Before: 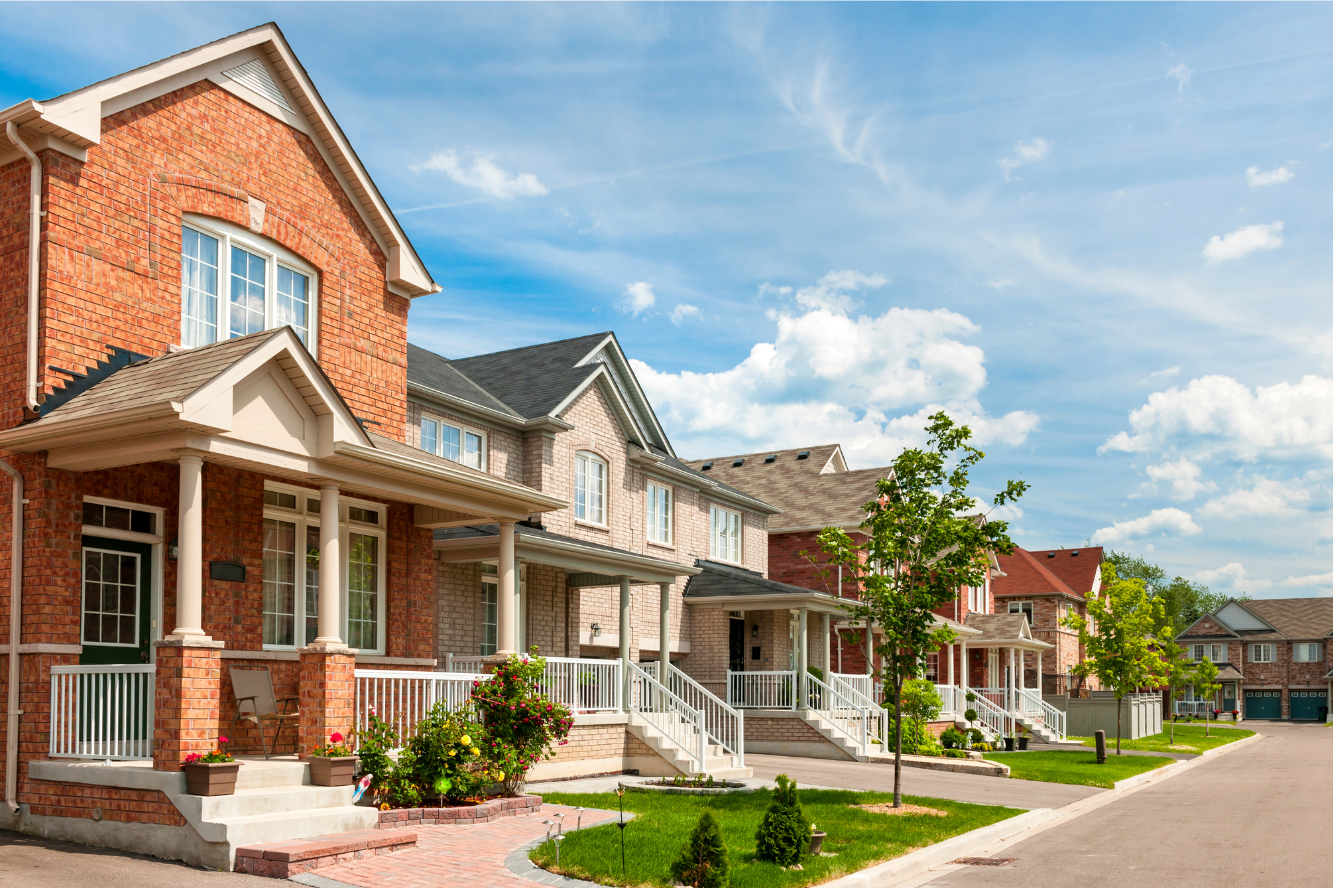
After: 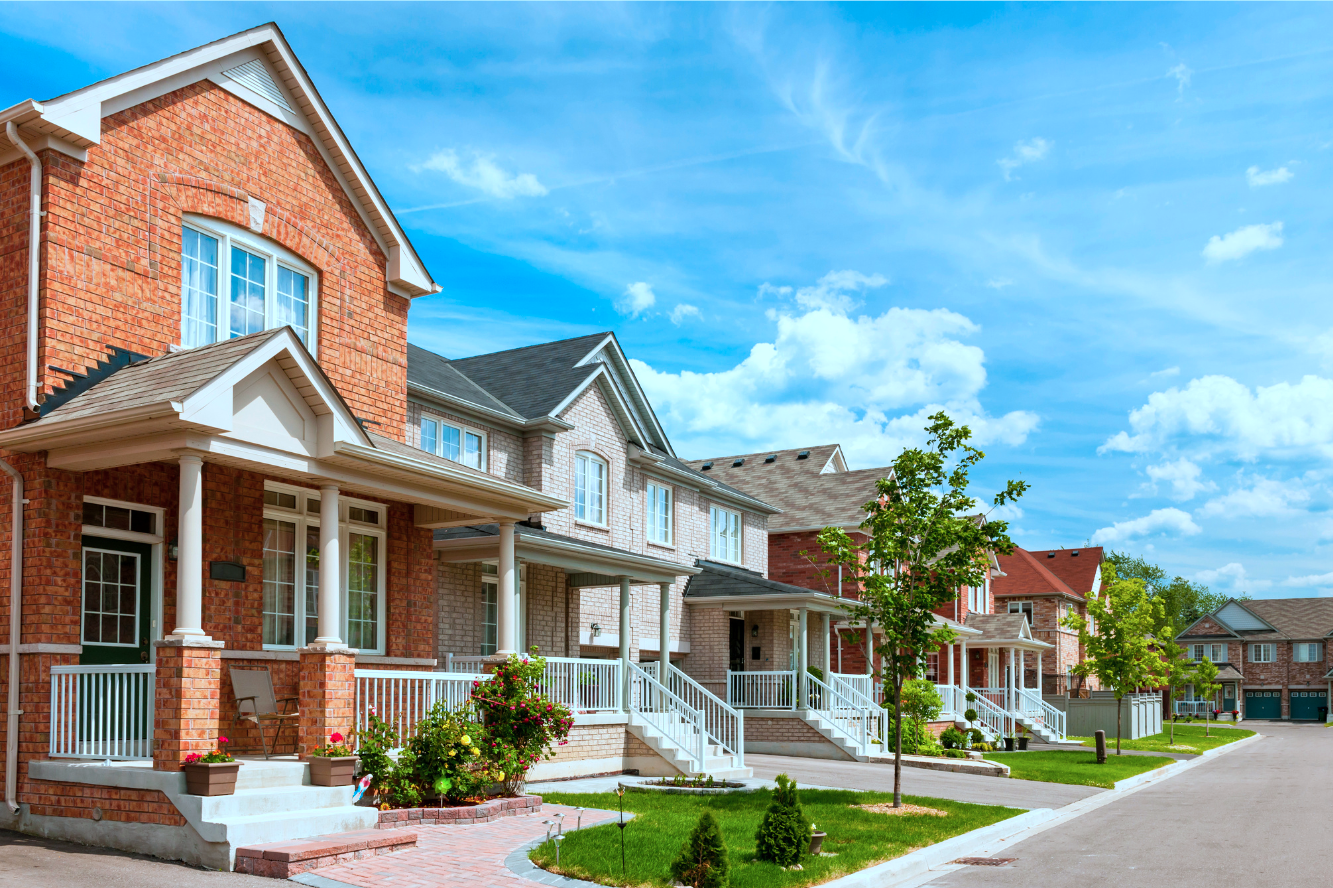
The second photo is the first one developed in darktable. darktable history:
color balance rgb: perceptual saturation grading › global saturation 10.303%, global vibrance 9.536%
color correction: highlights a* -9.76, highlights b* -21.09
